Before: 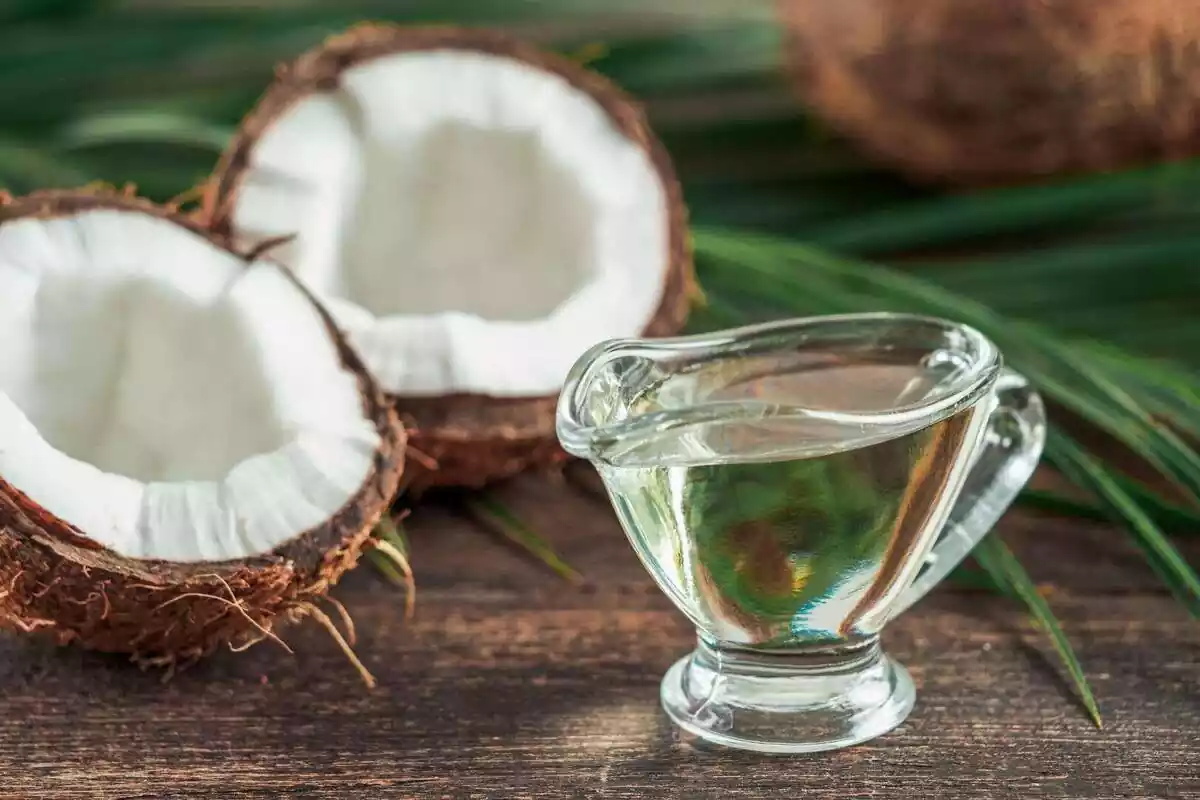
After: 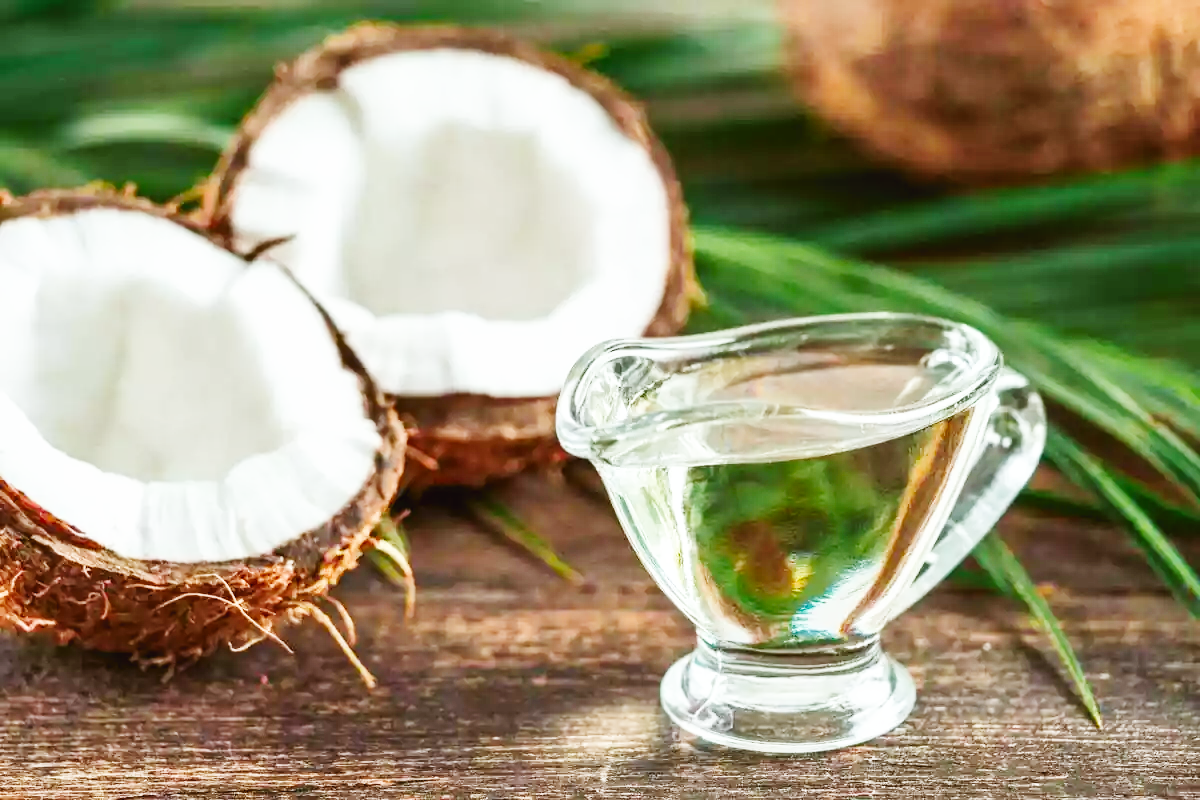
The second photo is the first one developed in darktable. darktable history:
base curve: curves: ch0 [(0, 0.003) (0.001, 0.002) (0.006, 0.004) (0.02, 0.022) (0.048, 0.086) (0.094, 0.234) (0.162, 0.431) (0.258, 0.629) (0.385, 0.8) (0.548, 0.918) (0.751, 0.988) (1, 1)], preserve colors none
color balance: lift [1.004, 1.002, 1.002, 0.998], gamma [1, 1.007, 1.002, 0.993], gain [1, 0.977, 1.013, 1.023], contrast -3.64%
tone equalizer: -7 EV 0.18 EV, -6 EV 0.12 EV, -5 EV 0.08 EV, -4 EV 0.04 EV, -2 EV -0.02 EV, -1 EV -0.04 EV, +0 EV -0.06 EV, luminance estimator HSV value / RGB max
shadows and highlights: soften with gaussian
